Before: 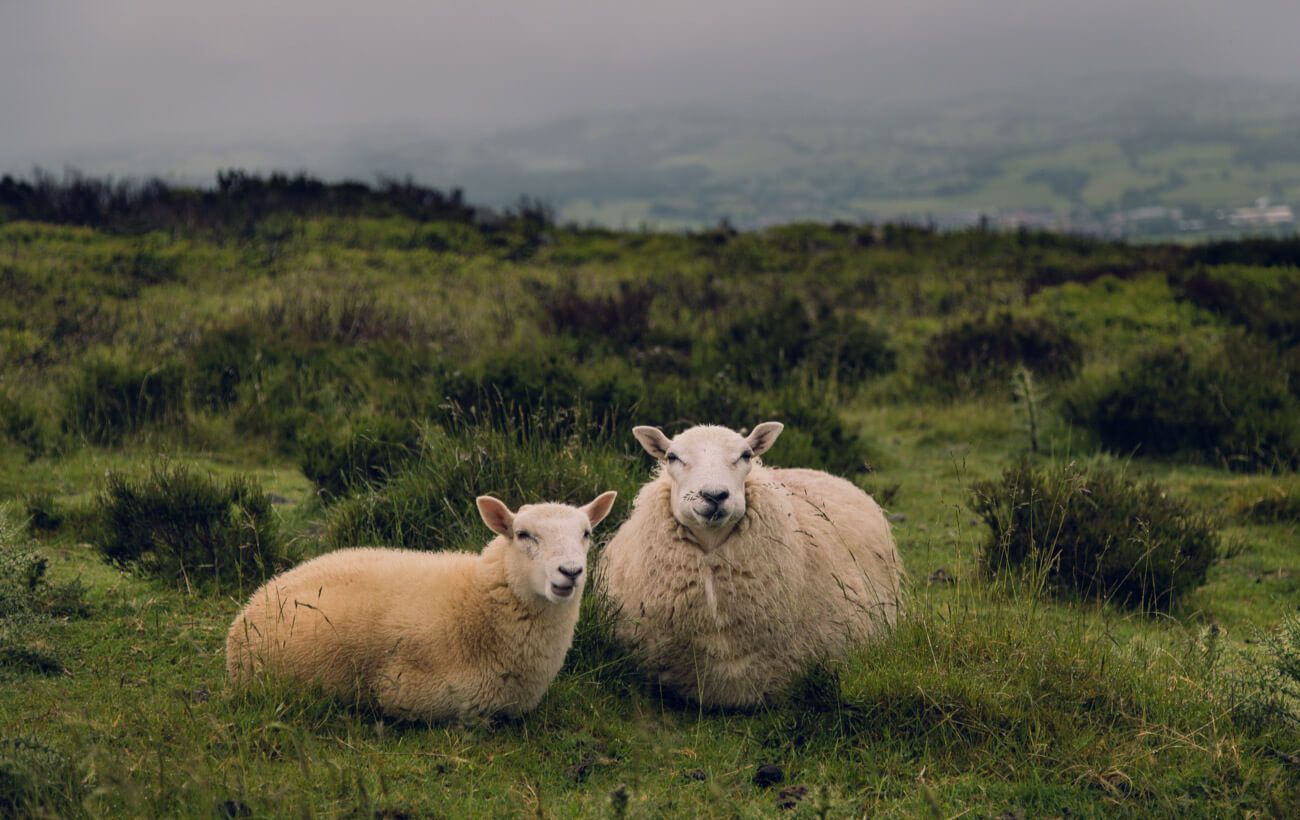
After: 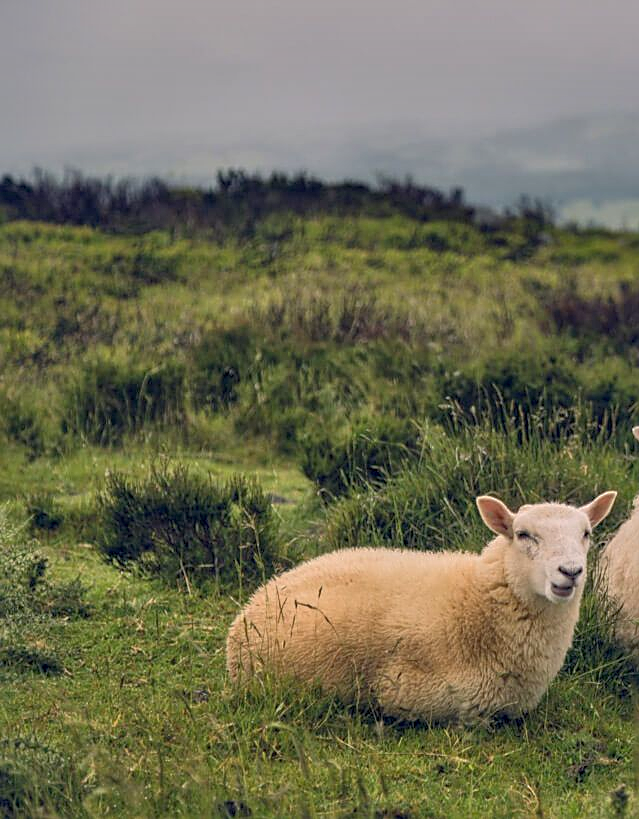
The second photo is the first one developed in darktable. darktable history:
crop and rotate: left 0%, top 0%, right 50.845%
local contrast: on, module defaults
tone equalizer: -8 EV 1 EV, -7 EV 1 EV, -6 EV 1 EV, -5 EV 1 EV, -4 EV 1 EV, -3 EV 0.75 EV, -2 EV 0.5 EV, -1 EV 0.25 EV
sharpen: on, module defaults
shadows and highlights: on, module defaults
exposure: compensate highlight preservation false
